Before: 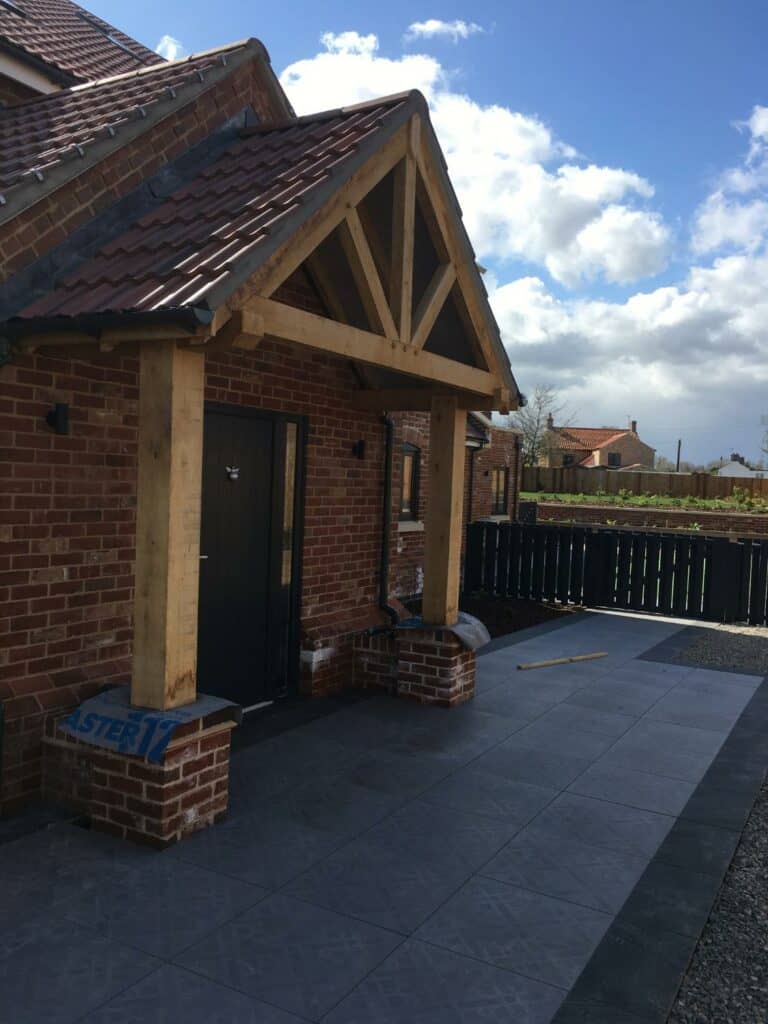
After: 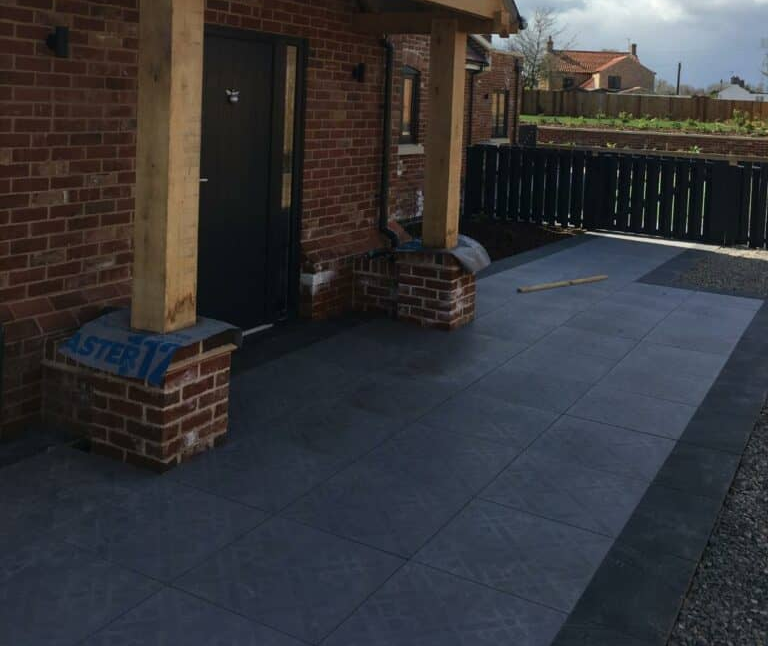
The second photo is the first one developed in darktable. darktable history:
tone equalizer: on, module defaults
crop and rotate: top 36.838%
